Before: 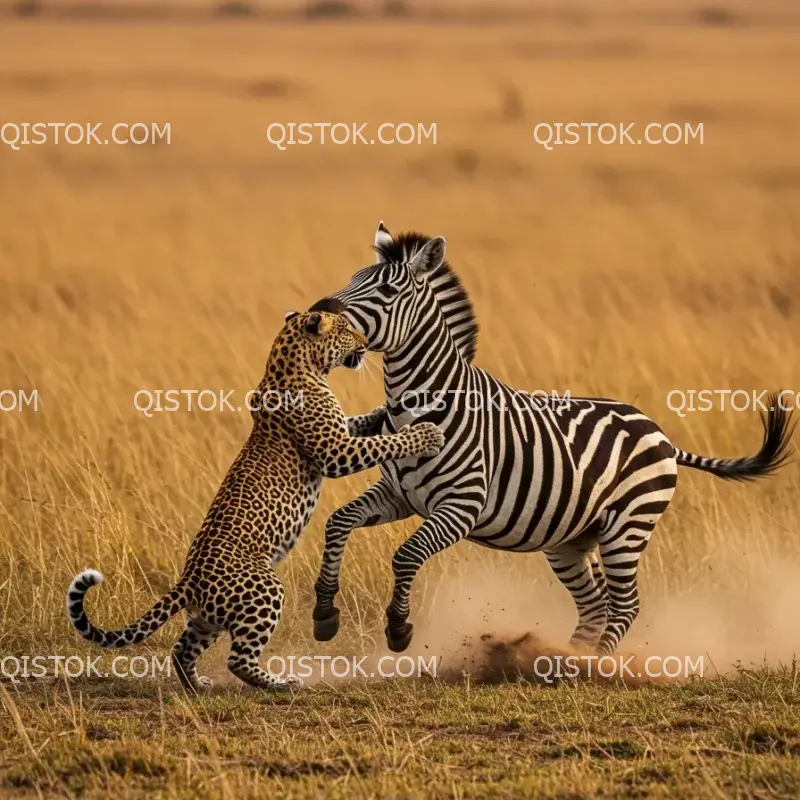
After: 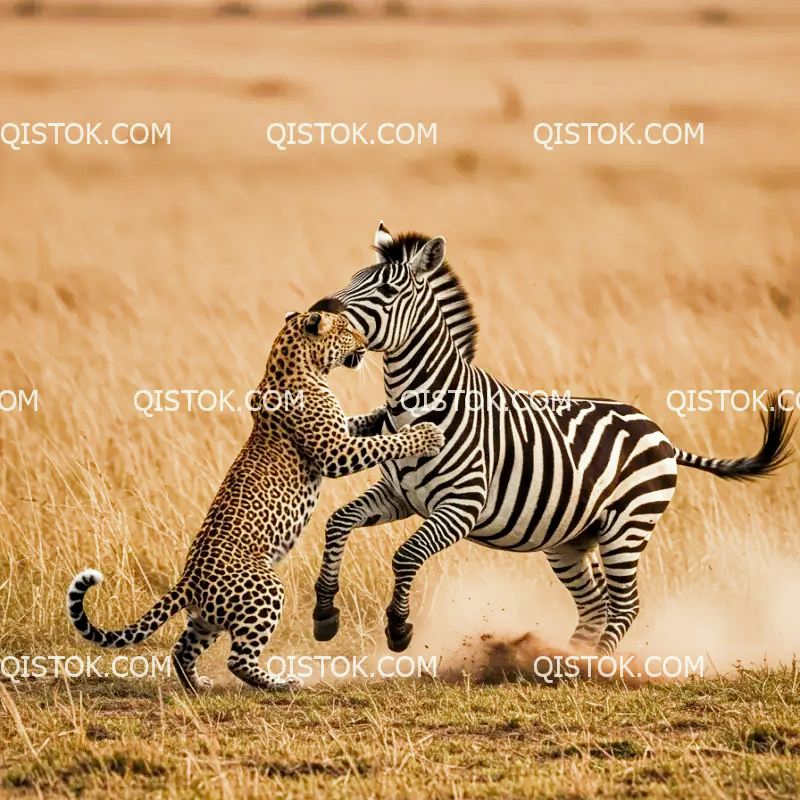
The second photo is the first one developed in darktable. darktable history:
shadows and highlights: shadows 49, highlights -41, soften with gaussian
tone equalizer: on, module defaults
color correction: highlights a* -2.68, highlights b* 2.57
filmic rgb: middle gray luminance 9.23%, black relative exposure -10.55 EV, white relative exposure 3.45 EV, threshold 6 EV, target black luminance 0%, hardness 5.98, latitude 59.69%, contrast 1.087, highlights saturation mix 5%, shadows ↔ highlights balance 29.23%, add noise in highlights 0, color science v3 (2019), use custom middle-gray values true, iterations of high-quality reconstruction 0, contrast in highlights soft, enable highlight reconstruction true
